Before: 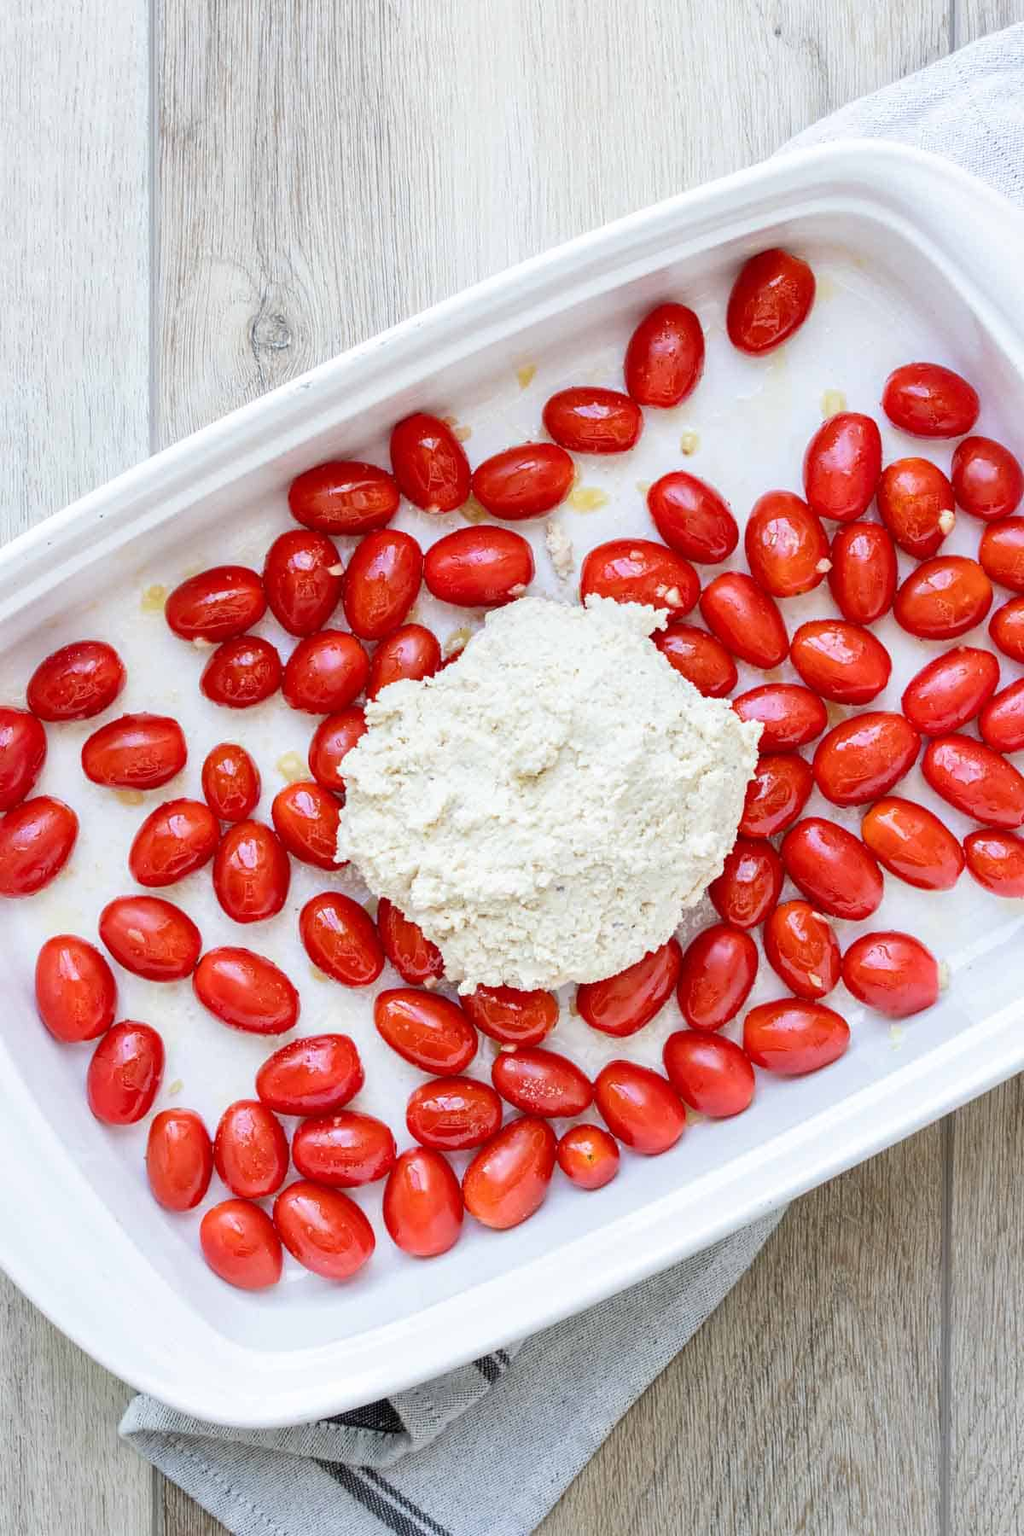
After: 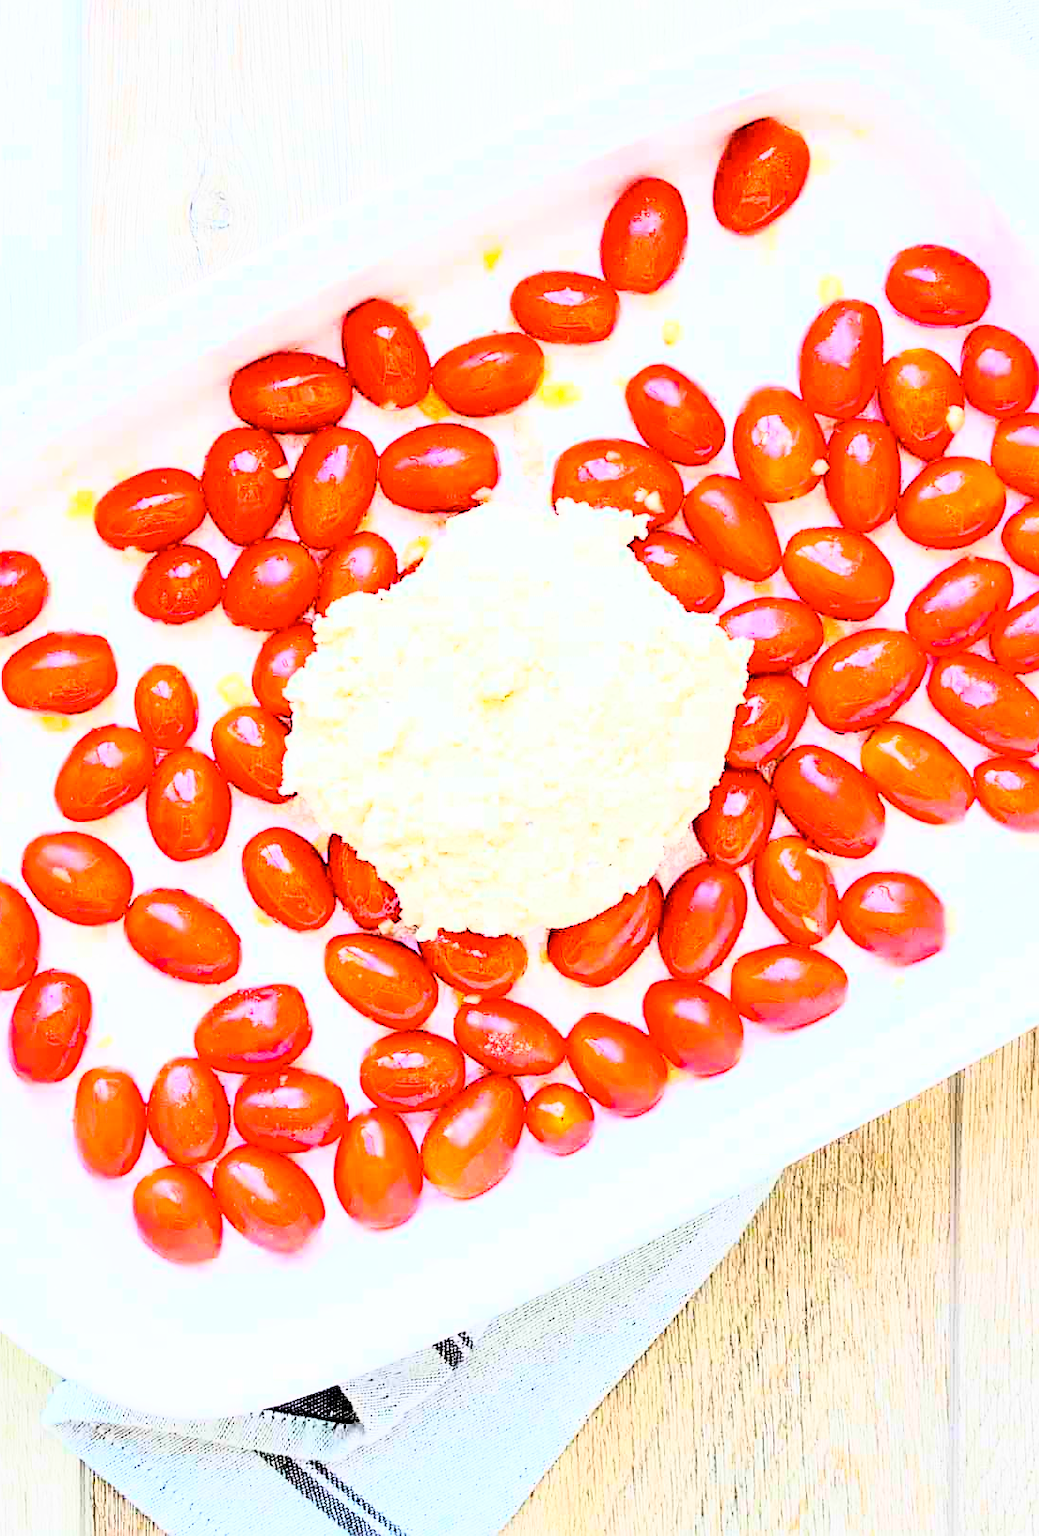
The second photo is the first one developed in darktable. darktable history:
color zones: curves: ch1 [(0.077, 0.436) (0.25, 0.5) (0.75, 0.5)]
exposure: black level correction 0.006, exposure -0.227 EV, compensate highlight preservation false
sharpen: on, module defaults
tone equalizer: -7 EV 0.149 EV, -6 EV 0.63 EV, -5 EV 1.16 EV, -4 EV 1.32 EV, -3 EV 1.13 EV, -2 EV 0.6 EV, -1 EV 0.155 EV, edges refinement/feathering 500, mask exposure compensation -1.57 EV, preserve details no
color balance rgb: perceptual saturation grading › global saturation 30.739%, global vibrance 30.565%
crop and rotate: left 7.875%, top 9.243%
base curve: curves: ch0 [(0, 0) (0.012, 0.01) (0.073, 0.168) (0.31, 0.711) (0.645, 0.957) (1, 1)]
